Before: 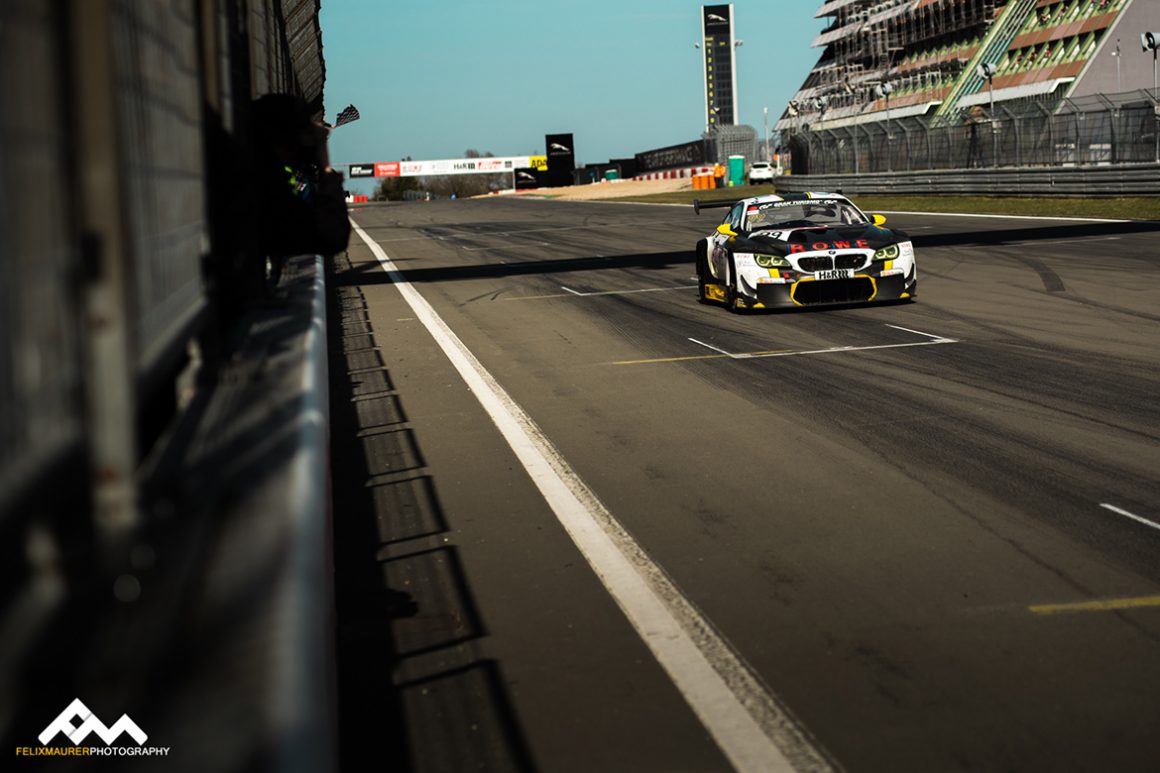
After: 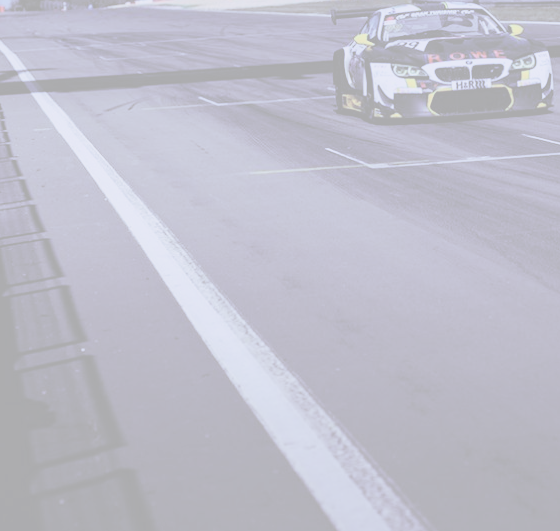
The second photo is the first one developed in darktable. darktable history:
crop: left 31.379%, top 24.658%, right 20.326%, bottom 6.628%
white balance: red 0.98, blue 1.61
contrast brightness saturation: contrast -0.32, brightness 0.75, saturation -0.78
tone curve: curves: ch0 [(0, 0) (0.004, 0.001) (0.133, 0.16) (0.325, 0.399) (0.475, 0.588) (0.832, 0.903) (1, 1)], color space Lab, linked channels, preserve colors none
haze removal: strength 0.12, distance 0.25, compatibility mode true, adaptive false
rgb curve: curves: ch0 [(0, 0.186) (0.314, 0.284) (0.576, 0.466) (0.805, 0.691) (0.936, 0.886)]; ch1 [(0, 0.186) (0.314, 0.284) (0.581, 0.534) (0.771, 0.746) (0.936, 0.958)]; ch2 [(0, 0.216) (0.275, 0.39) (1, 1)], mode RGB, independent channels, compensate middle gray true, preserve colors none
filmic rgb: black relative exposure -7.65 EV, white relative exposure 4.56 EV, hardness 3.61
